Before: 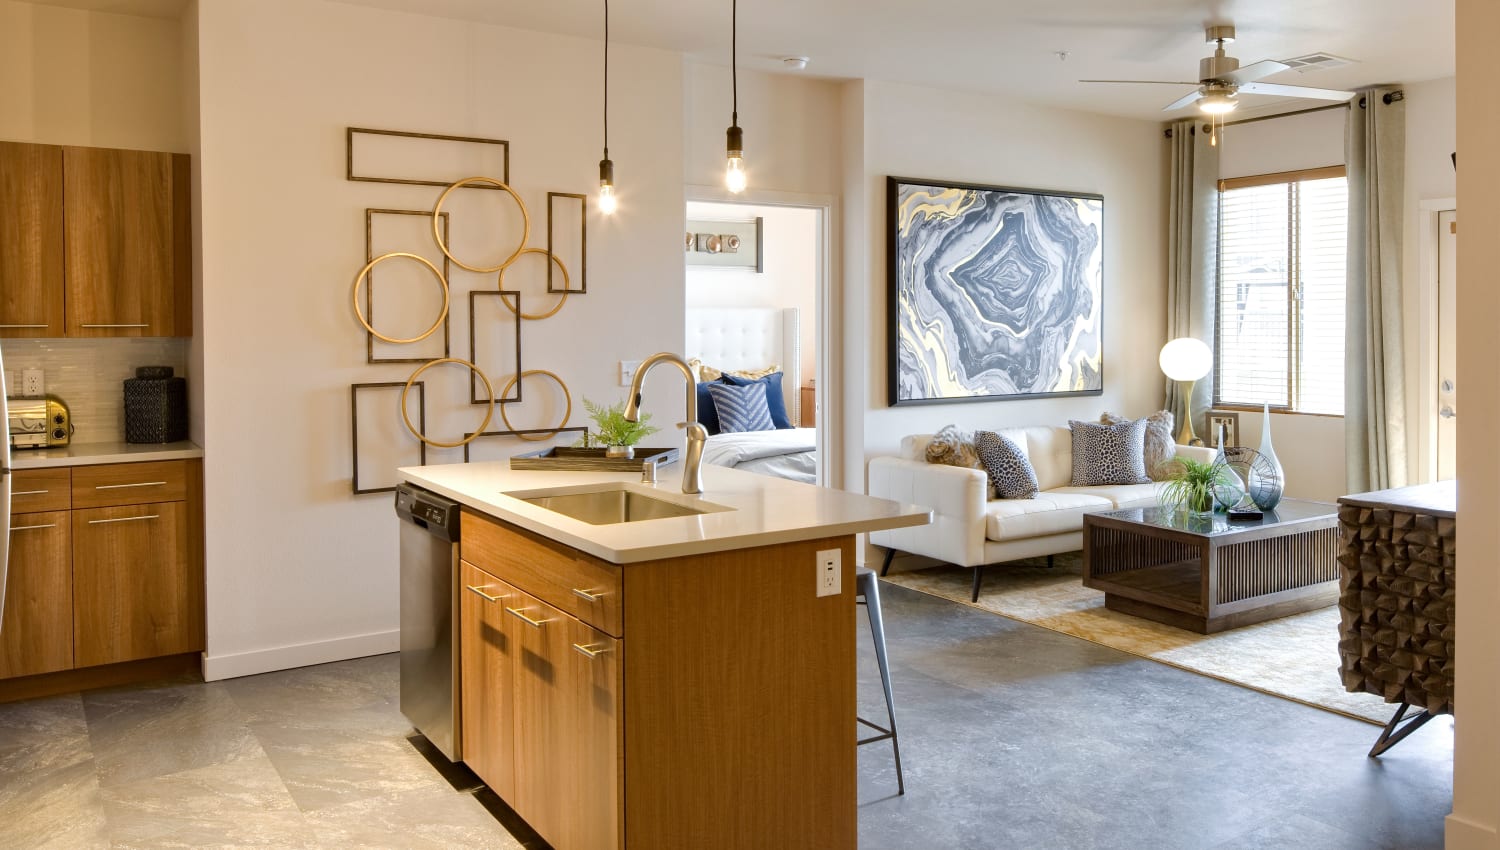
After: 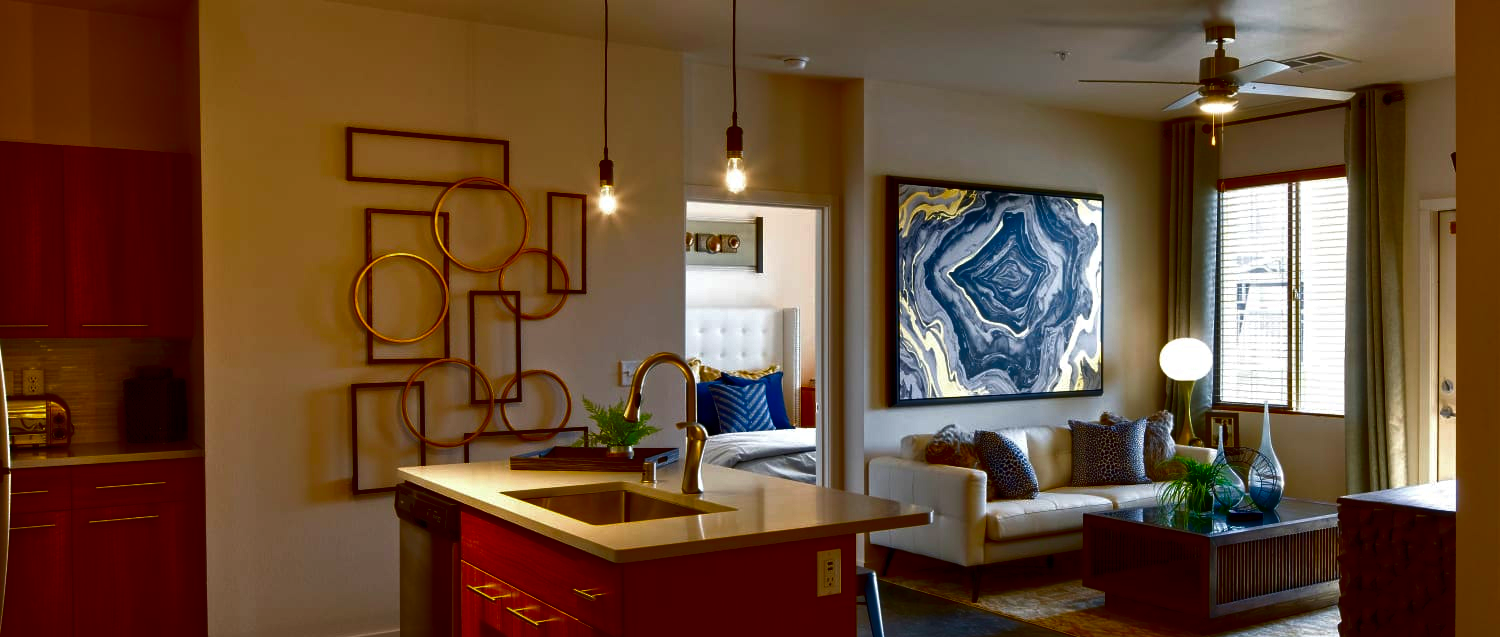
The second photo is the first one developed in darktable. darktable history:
contrast brightness saturation: brightness -0.986, saturation 0.981
crop: bottom 24.984%
